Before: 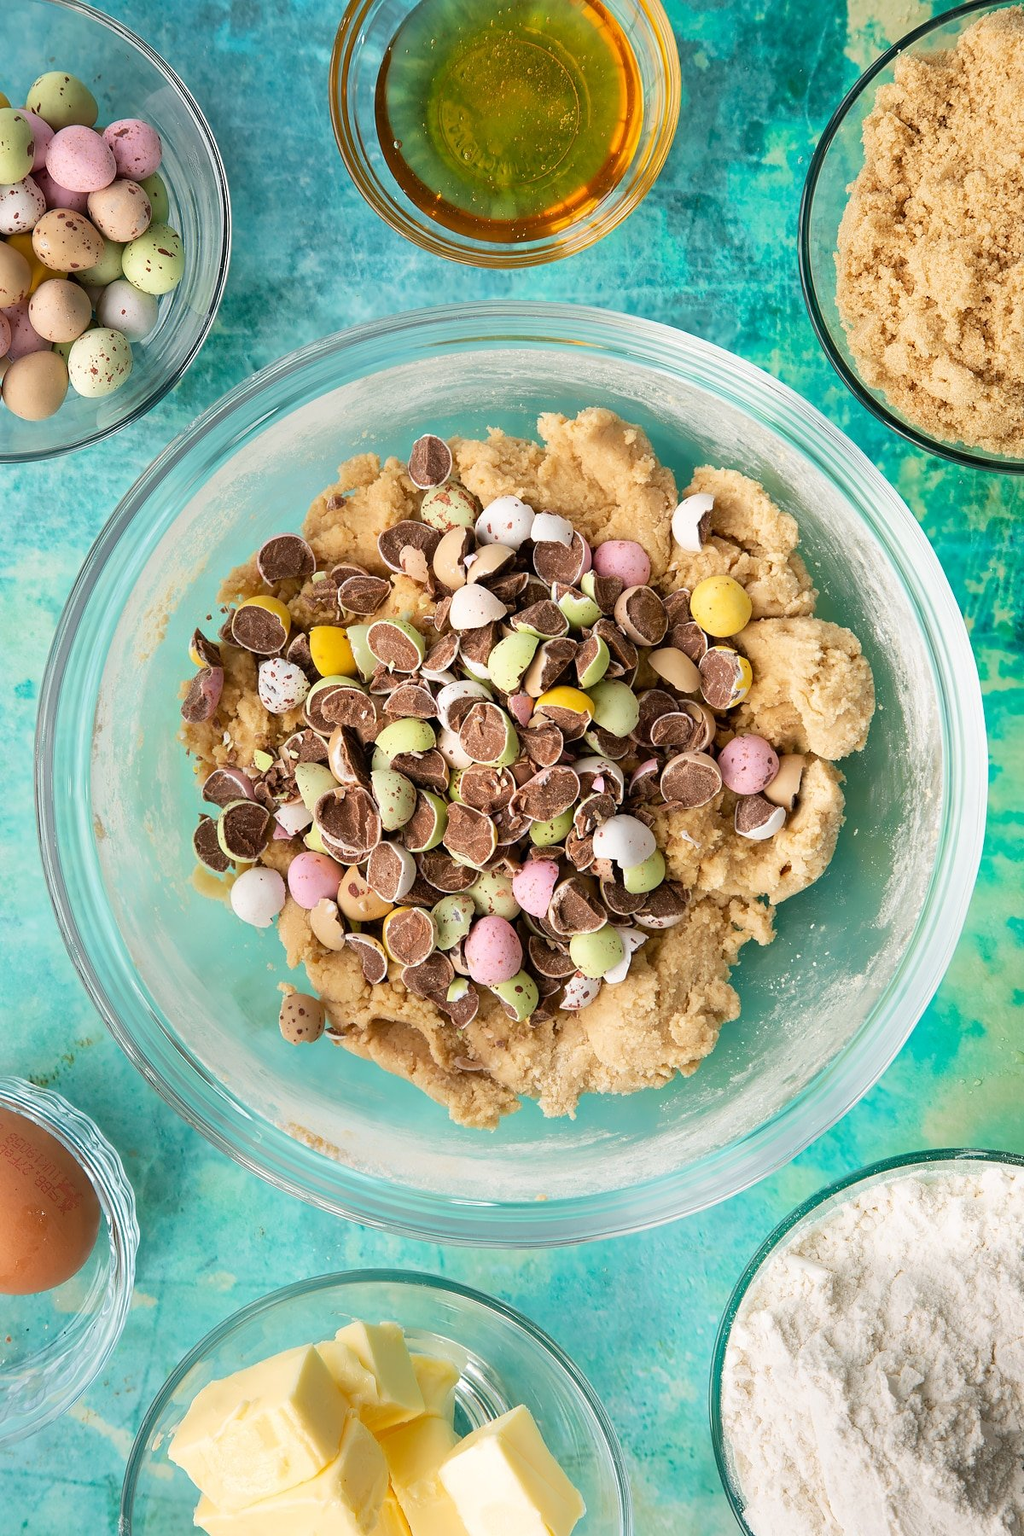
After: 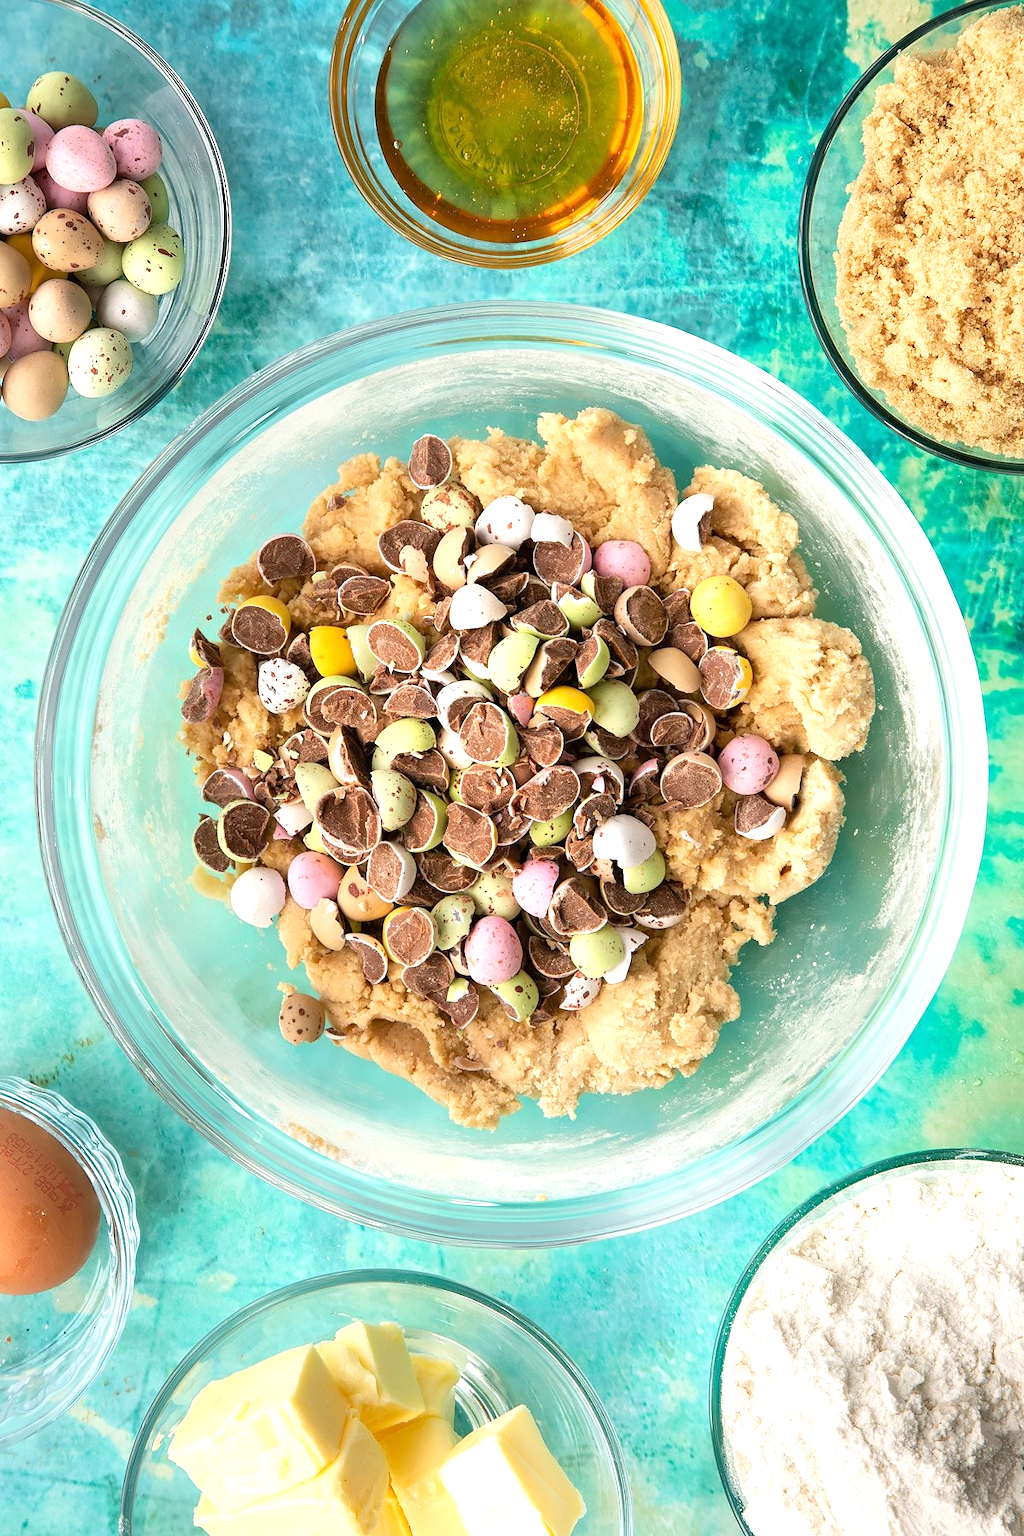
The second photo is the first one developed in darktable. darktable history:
exposure: exposure 0.498 EV, compensate highlight preservation false
